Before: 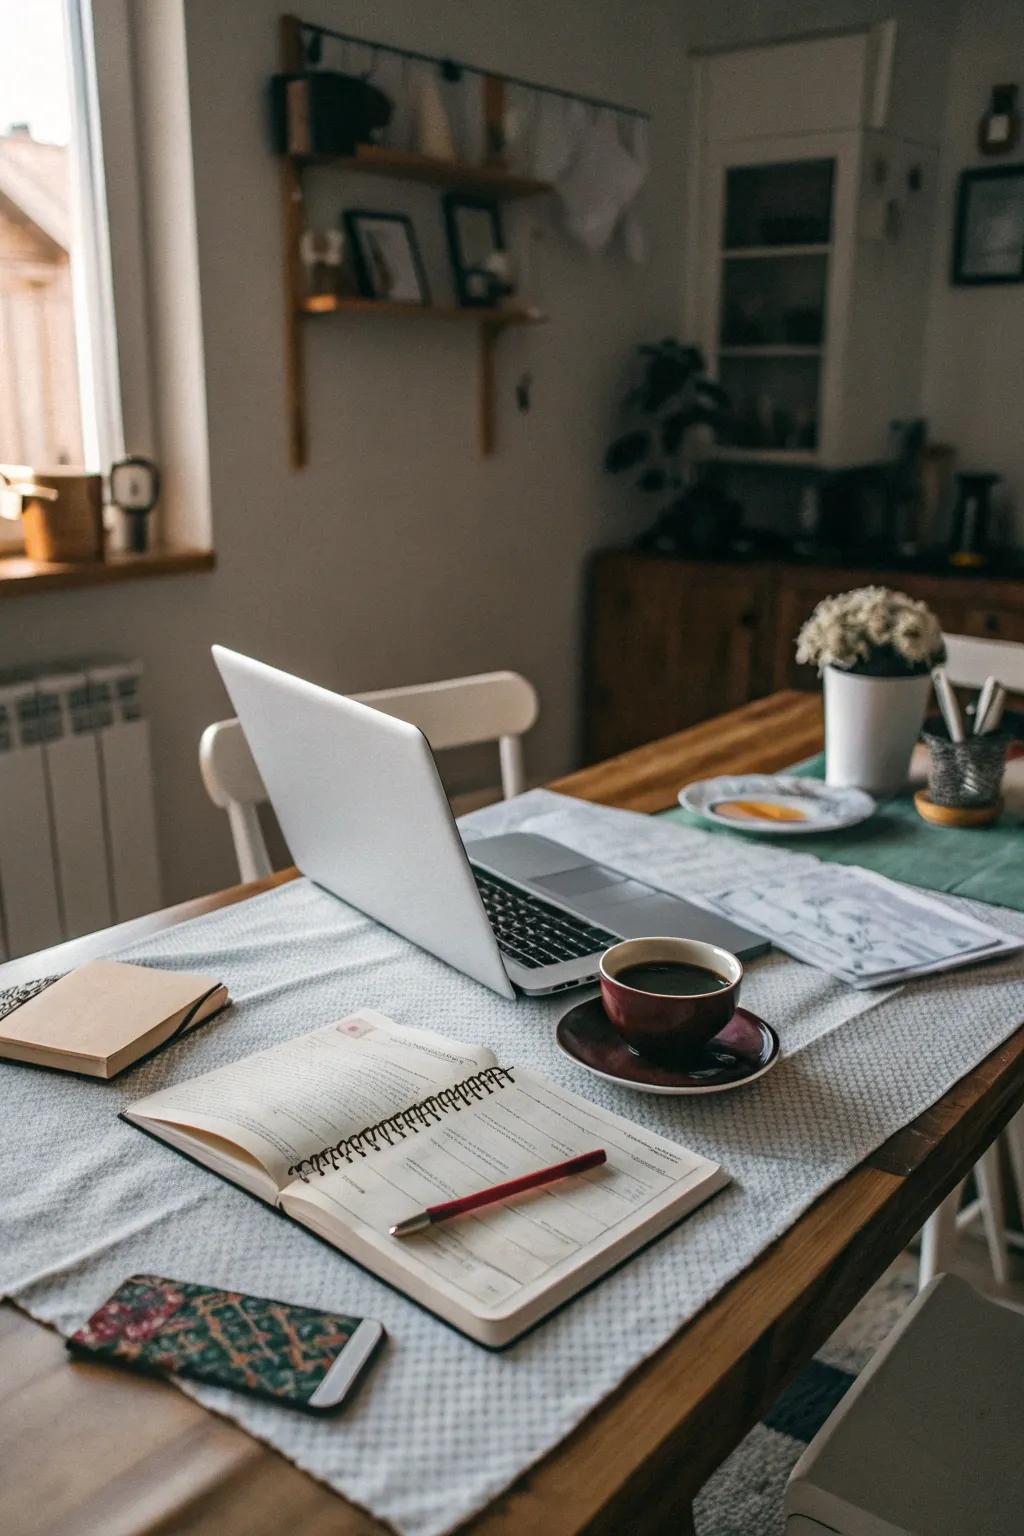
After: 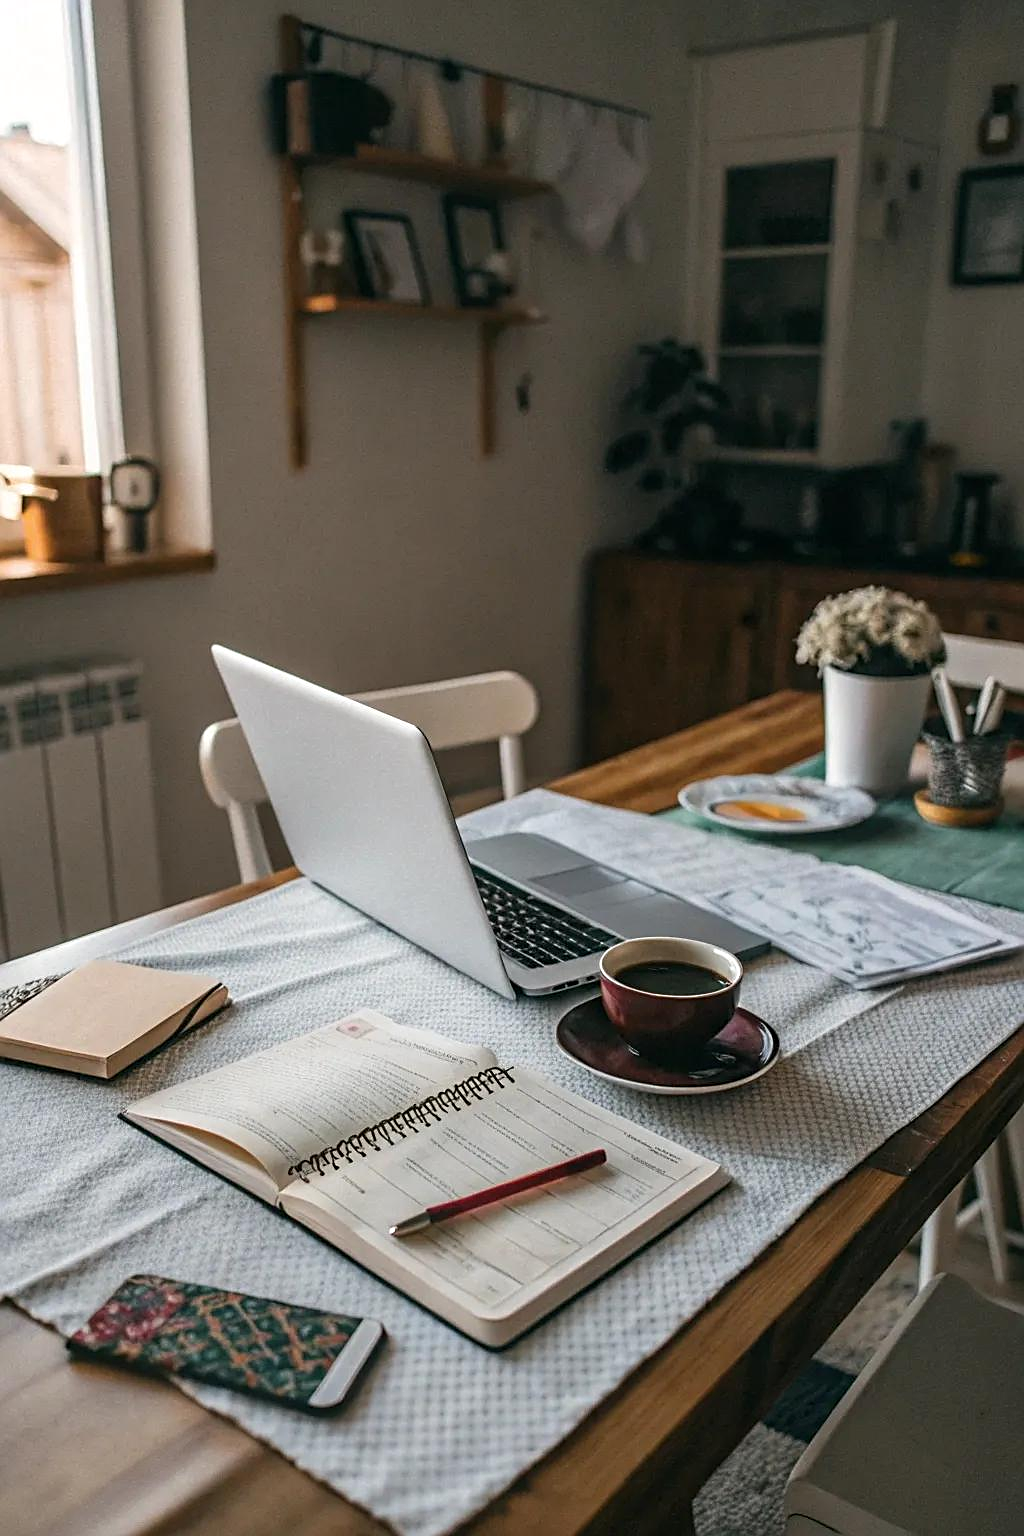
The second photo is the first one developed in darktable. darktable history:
sharpen: on, module defaults
exposure: exposure 0.024 EV, compensate highlight preservation false
